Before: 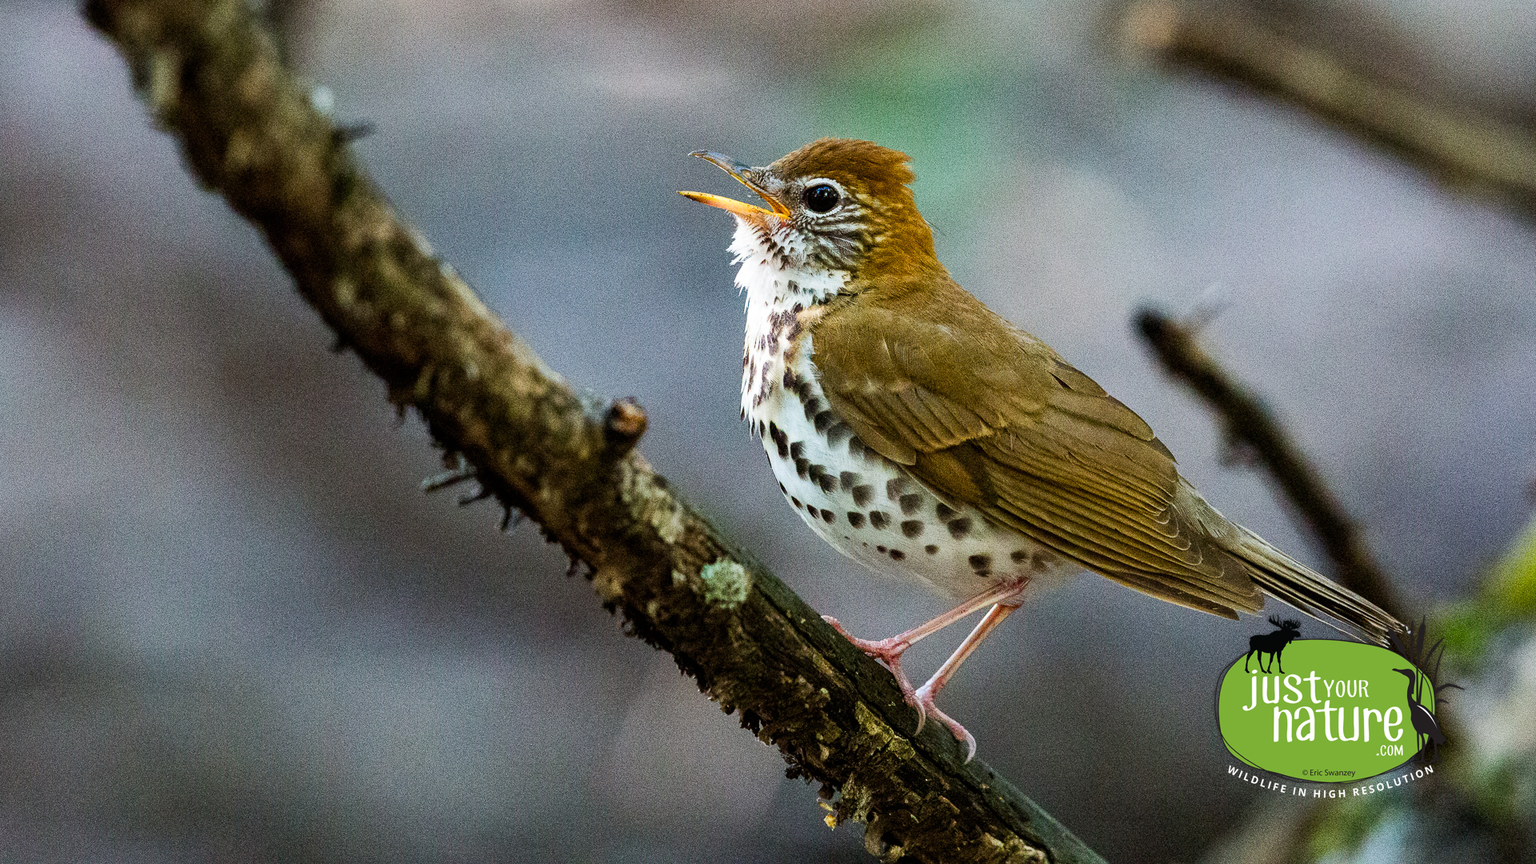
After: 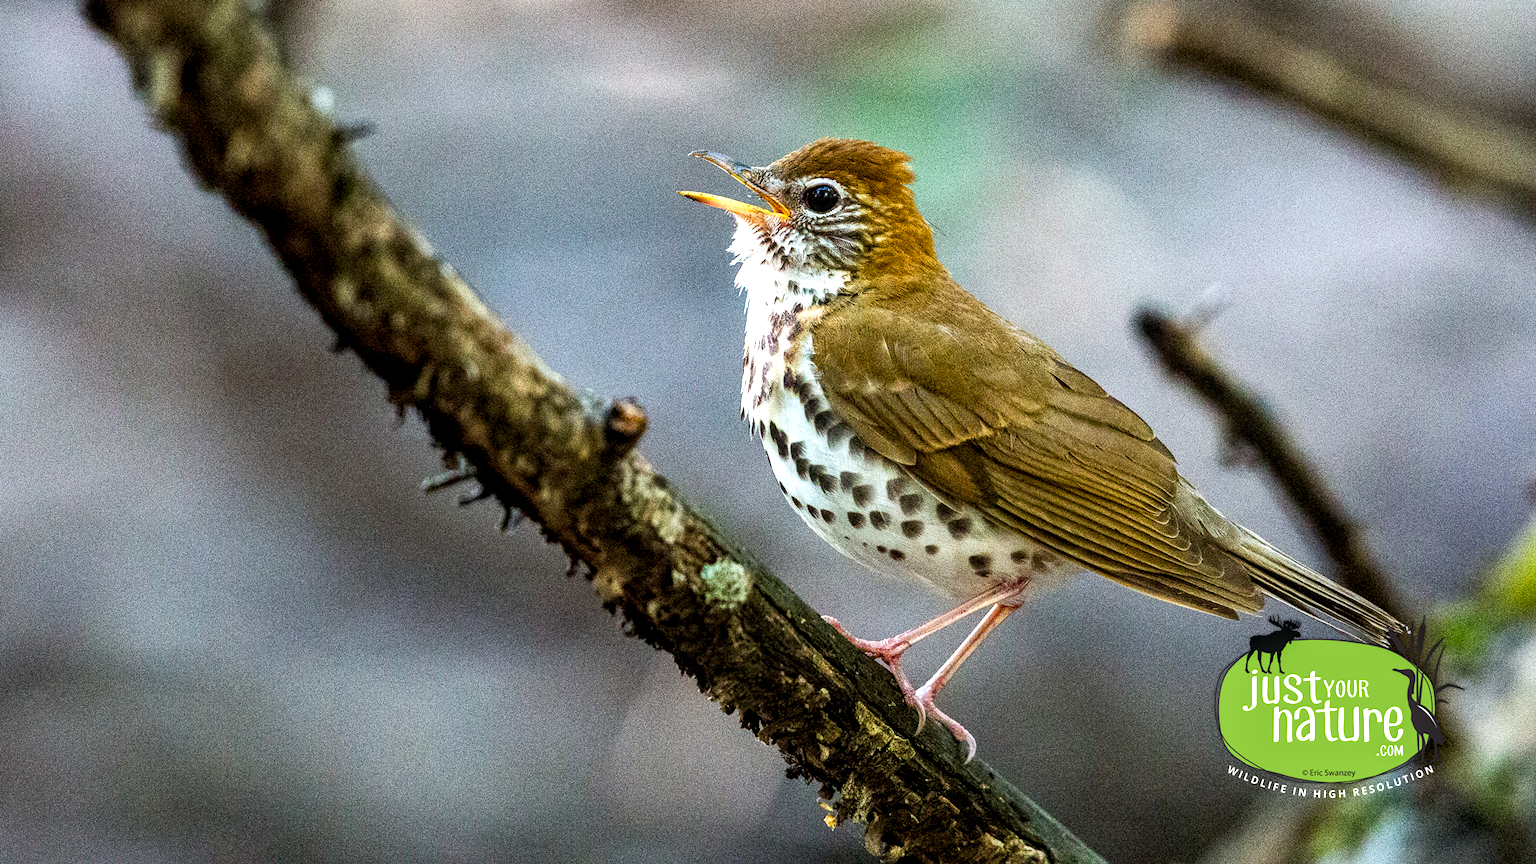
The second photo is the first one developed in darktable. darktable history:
local contrast: on, module defaults
exposure: black level correction 0.001, exposure 0.498 EV, compensate highlight preservation false
